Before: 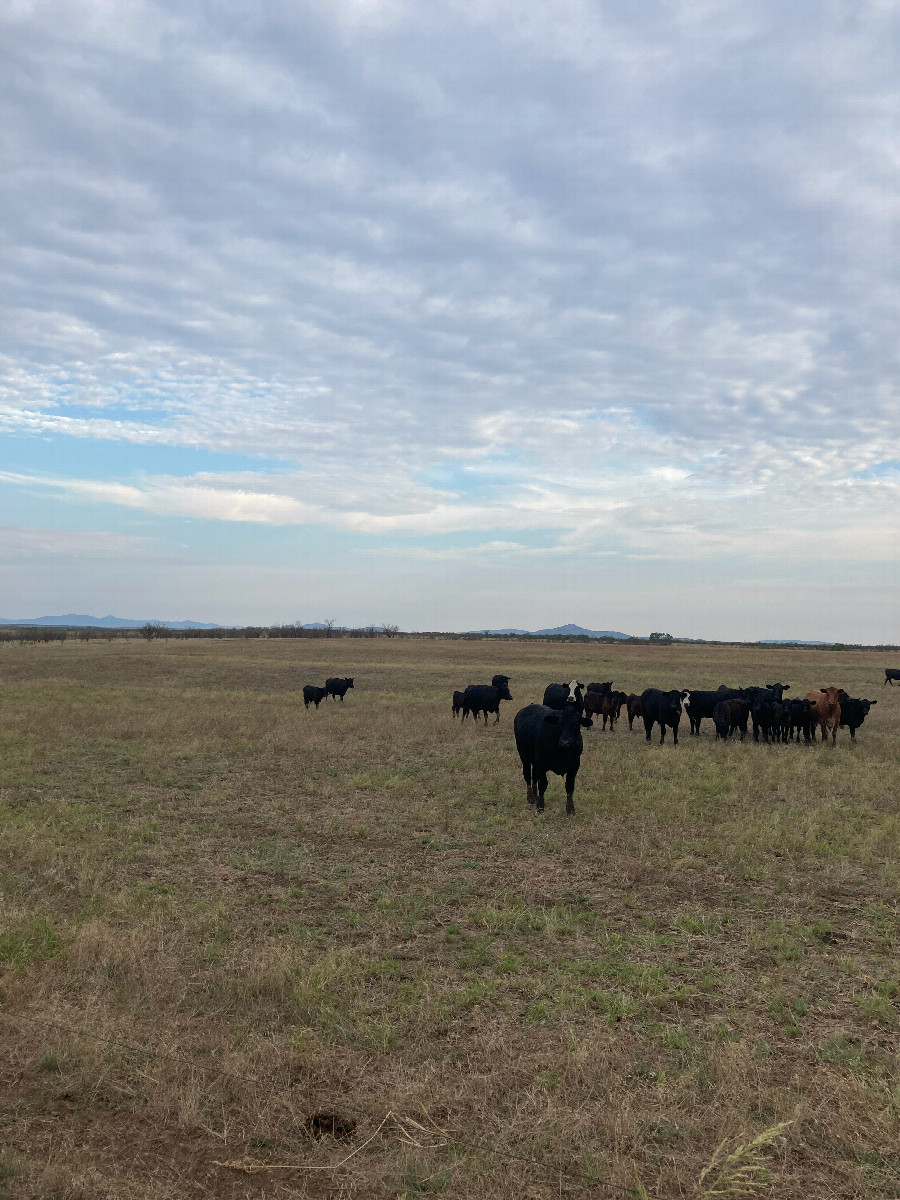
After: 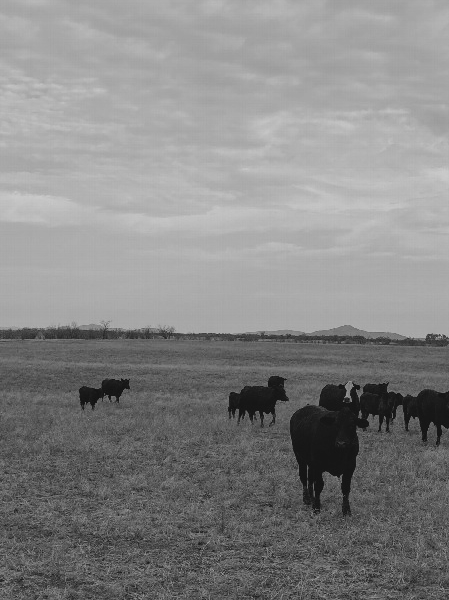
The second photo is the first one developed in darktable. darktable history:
exposure: black level correction -0.023, exposure -0.039 EV, compensate highlight preservation false
monochrome: a 14.95, b -89.96
color zones: curves: ch0 [(0.068, 0.464) (0.25, 0.5) (0.48, 0.508) (0.75, 0.536) (0.886, 0.476) (0.967, 0.456)]; ch1 [(0.066, 0.456) (0.25, 0.5) (0.616, 0.508) (0.746, 0.56) (0.934, 0.444)]
crop: left 25%, top 25%, right 25%, bottom 25%
color balance rgb: perceptual saturation grading › global saturation 8.89%, saturation formula JzAzBz (2021)
local contrast: on, module defaults
filmic rgb: black relative exposure -7.32 EV, white relative exposure 5.09 EV, hardness 3.2
